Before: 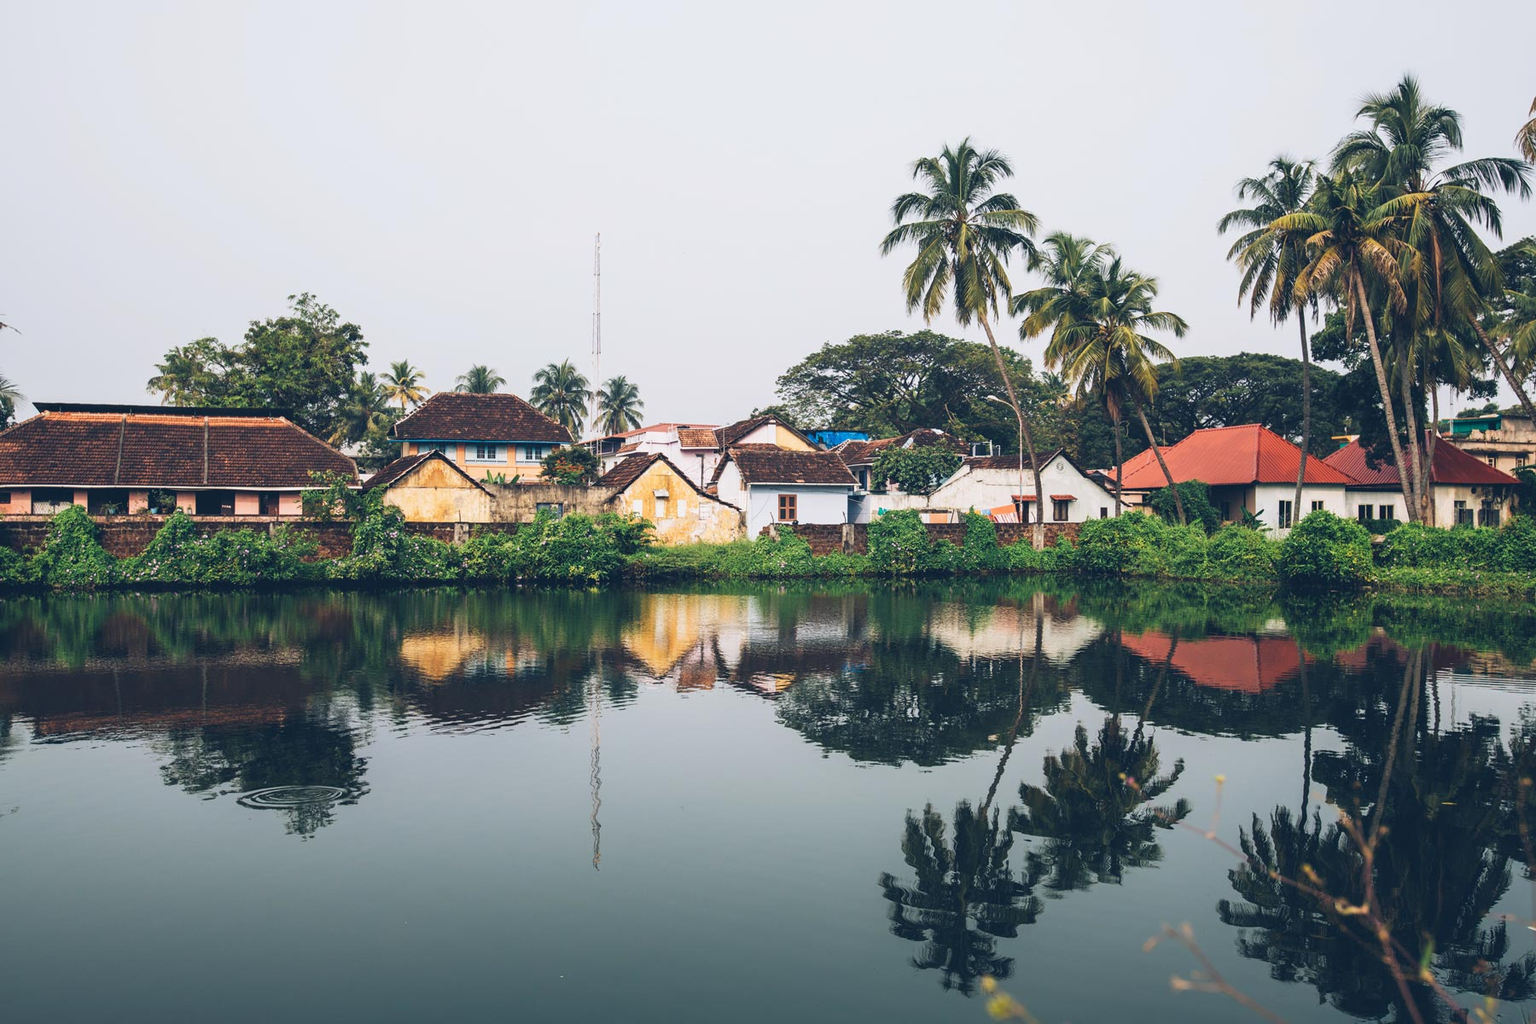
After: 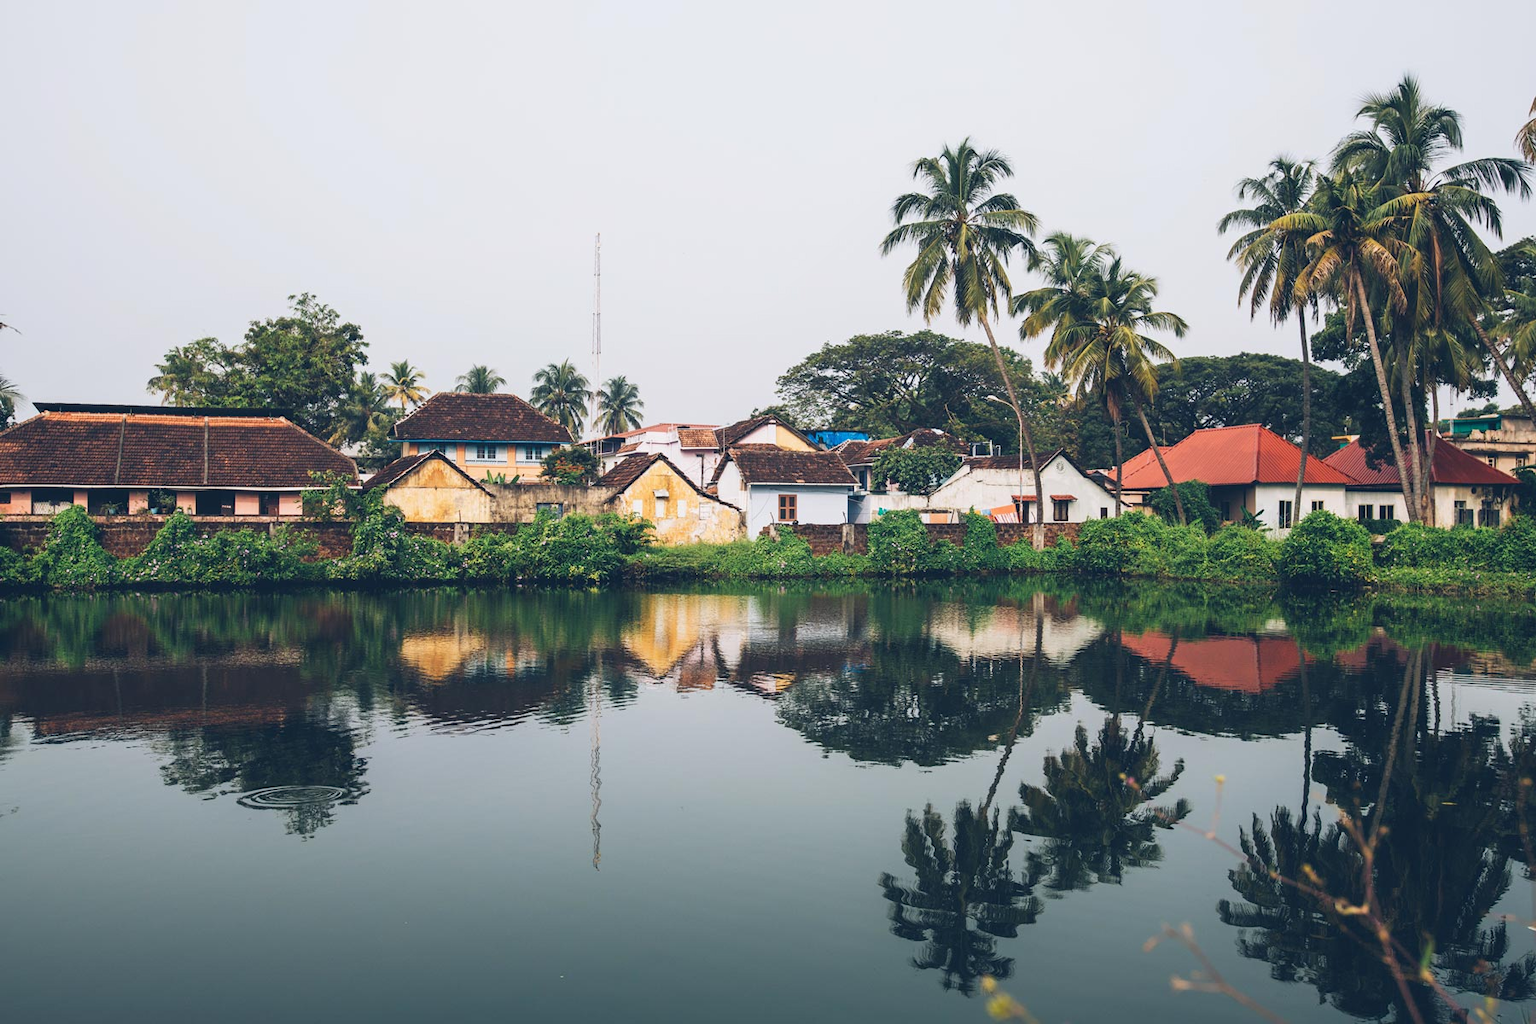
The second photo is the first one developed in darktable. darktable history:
local contrast: mode bilateral grid, contrast 100, coarseness 100, detail 93%, midtone range 0.2
